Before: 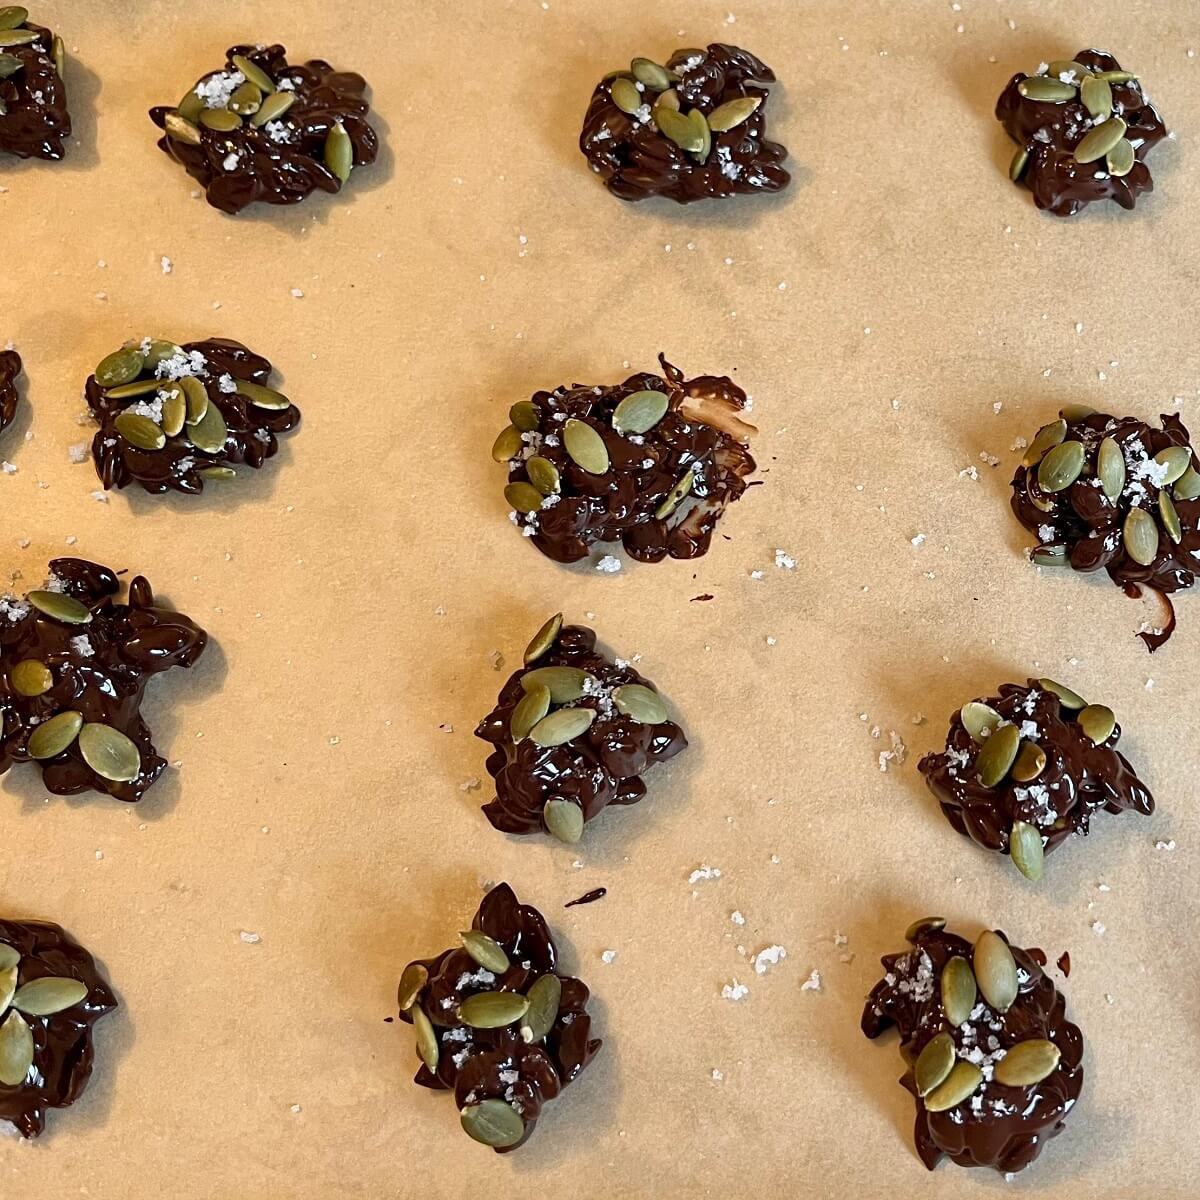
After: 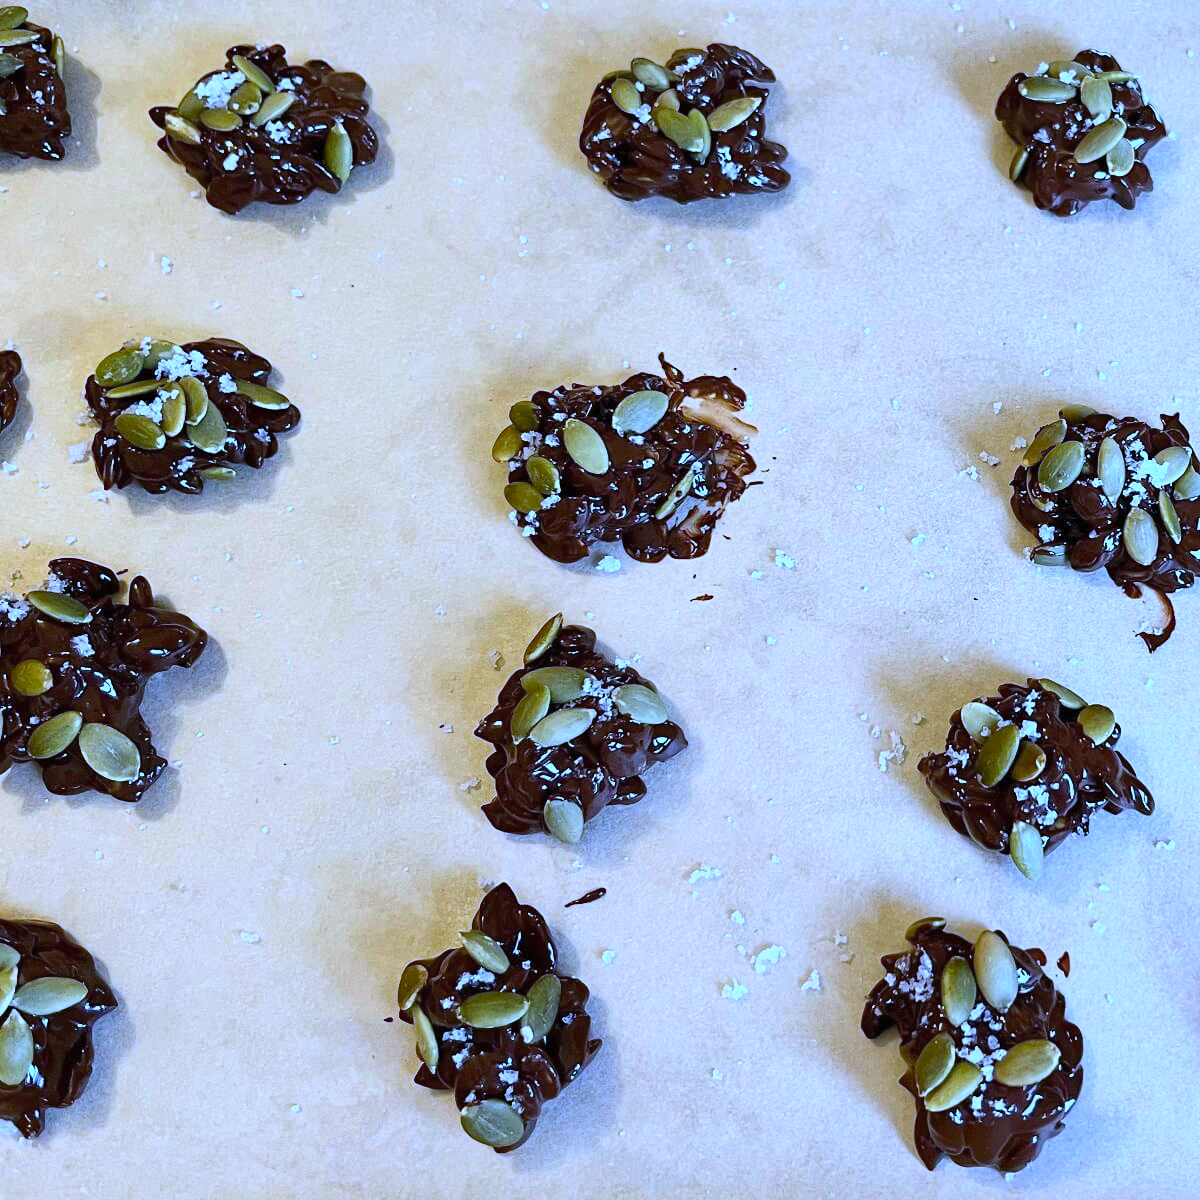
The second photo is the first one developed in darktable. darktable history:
contrast brightness saturation: contrast 0.2, brightness 0.16, saturation 0.22
white balance: red 0.766, blue 1.537
